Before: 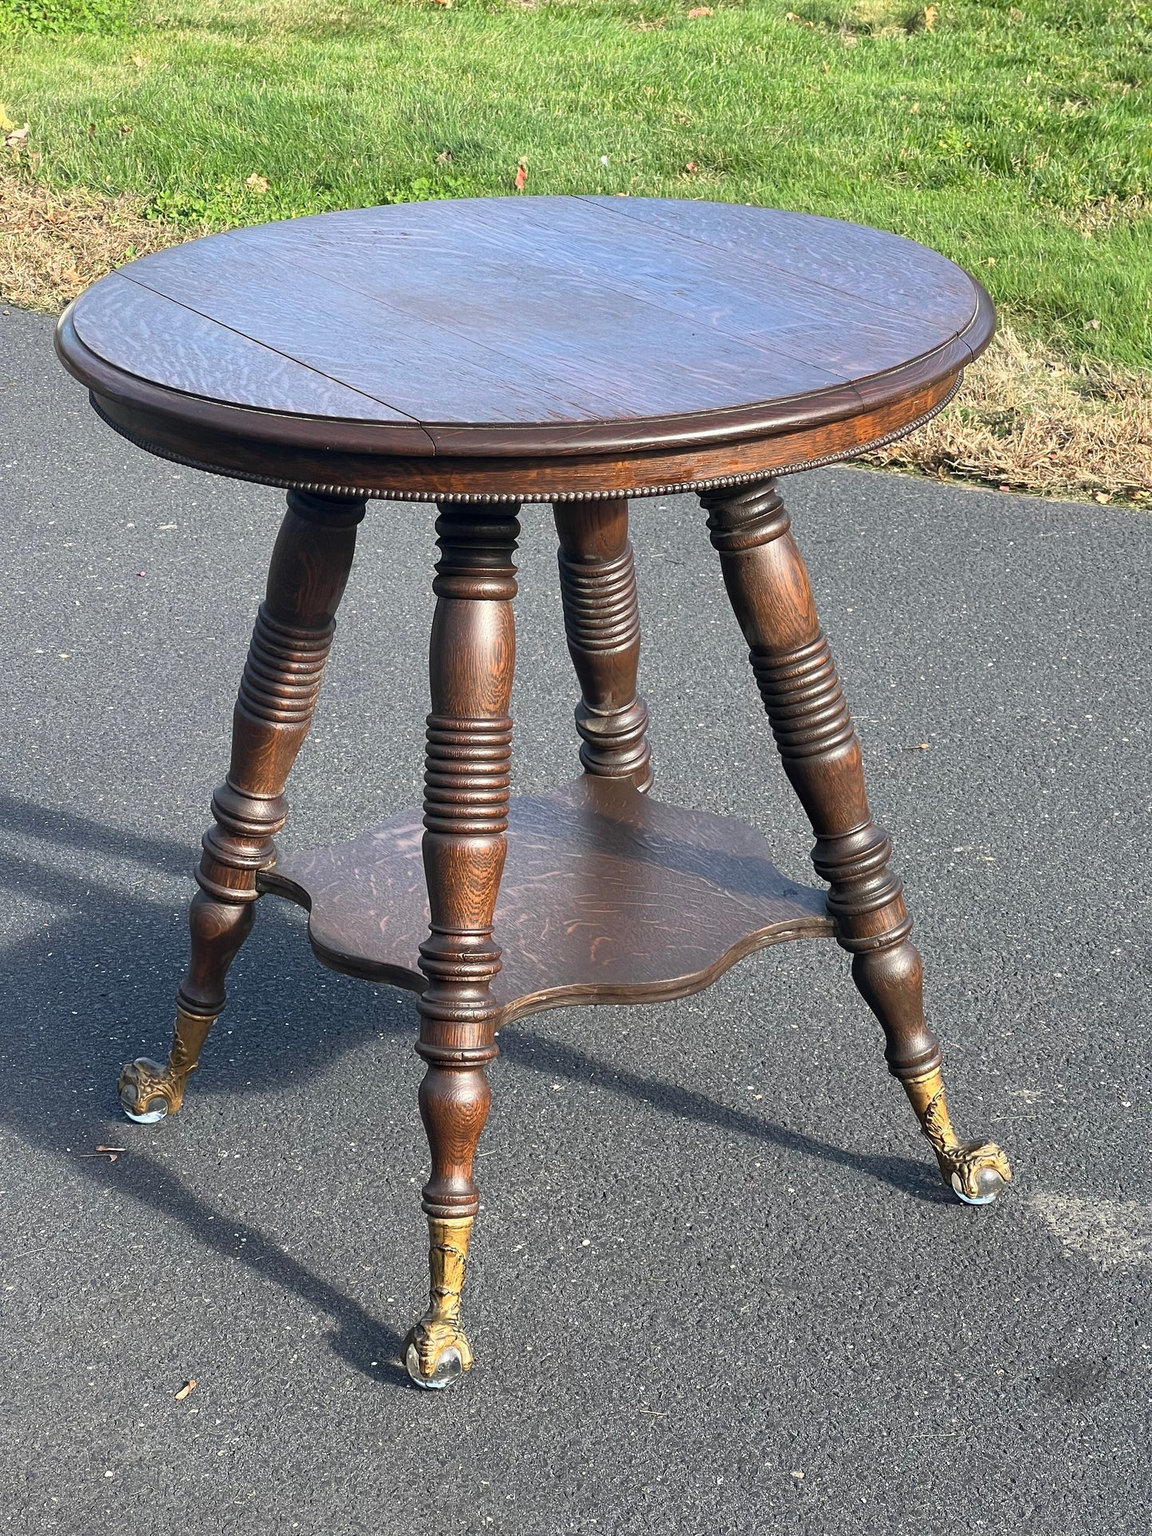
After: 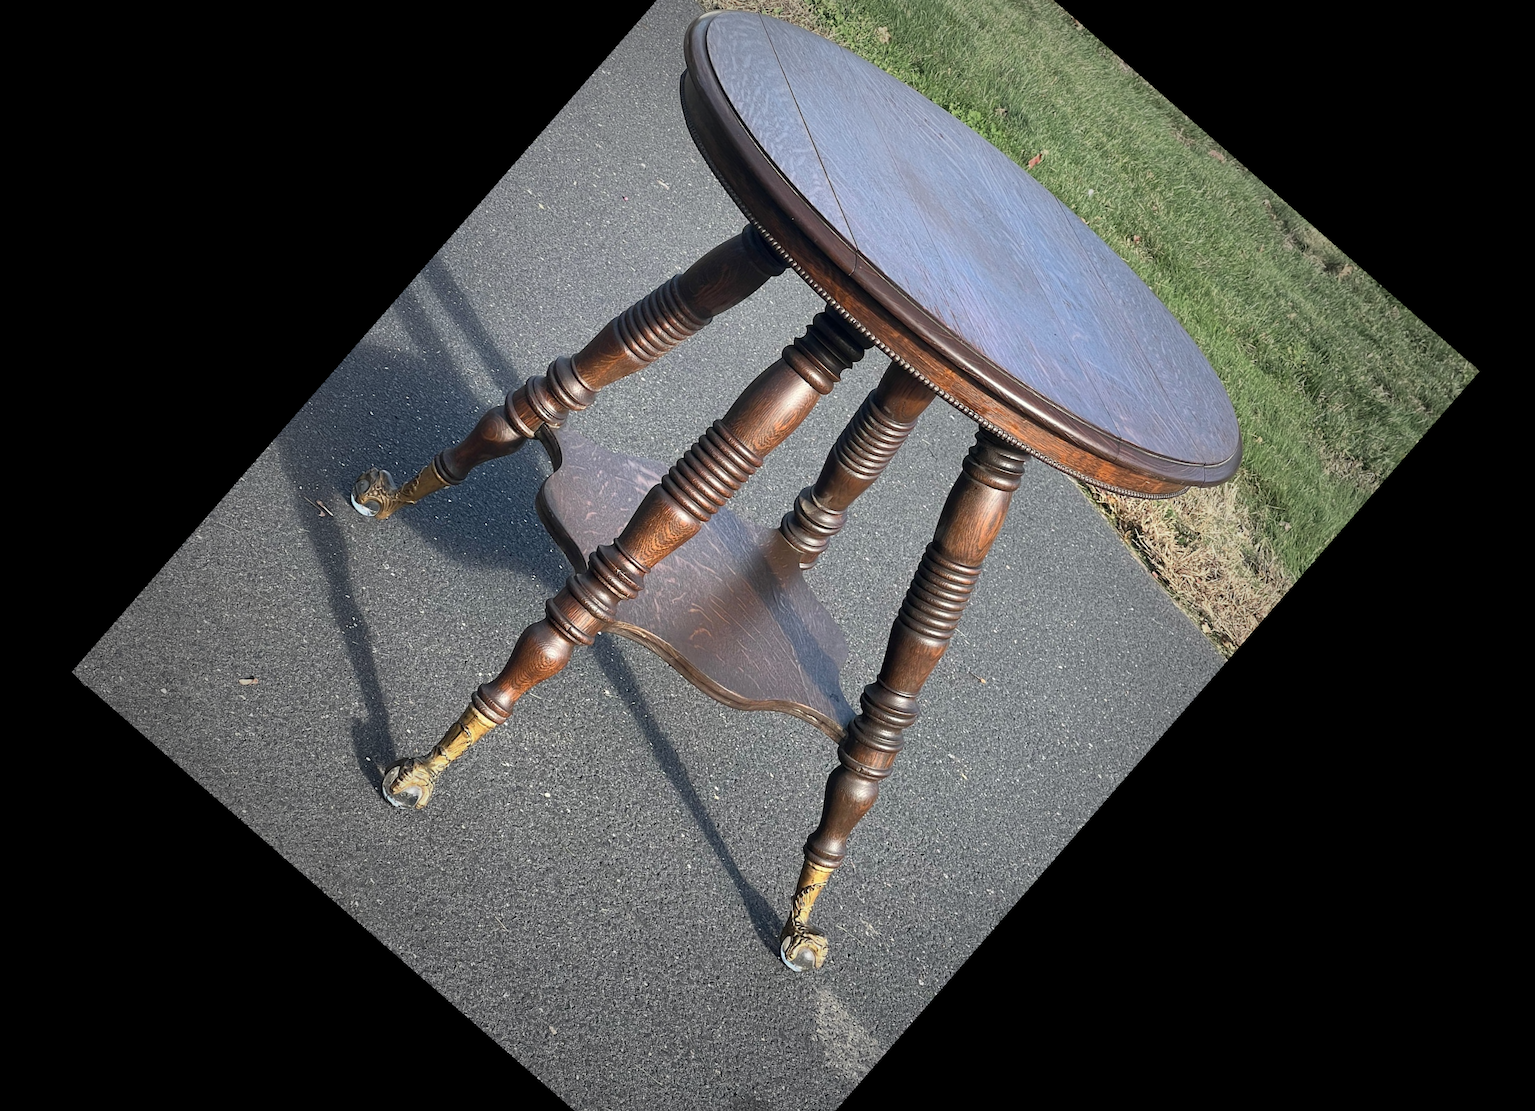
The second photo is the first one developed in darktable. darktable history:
vignetting: fall-off start 40%, fall-off radius 40%
rotate and perspective: rotation -5.2°, automatic cropping off
crop and rotate: angle -46.26°, top 16.234%, right 0.912%, bottom 11.704%
